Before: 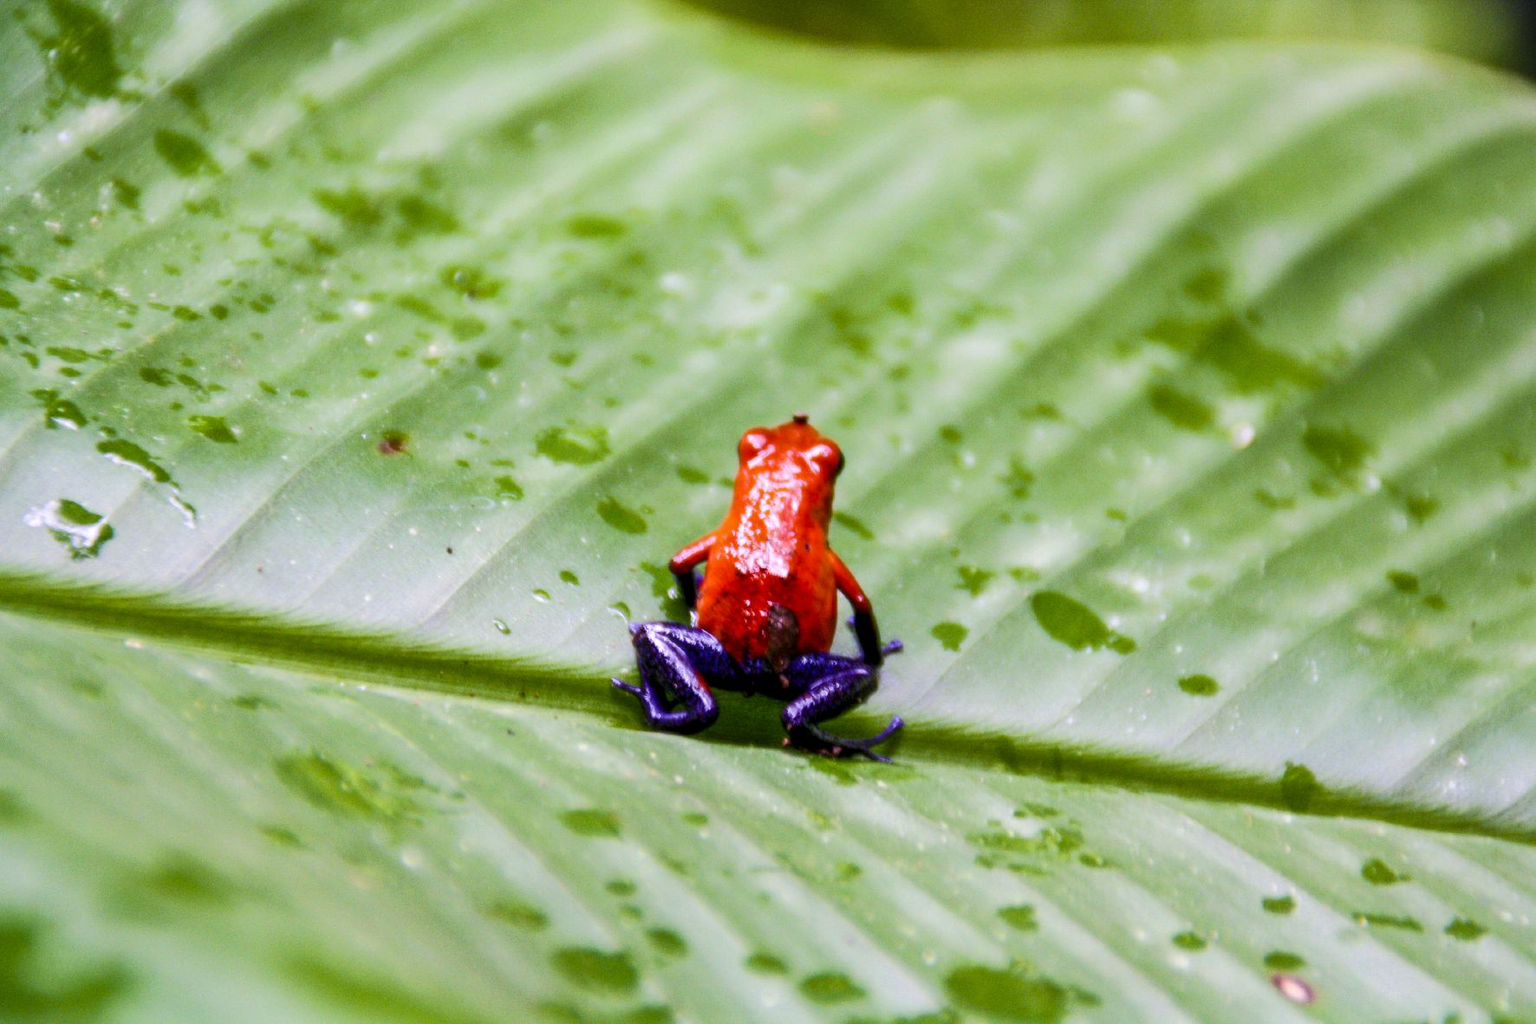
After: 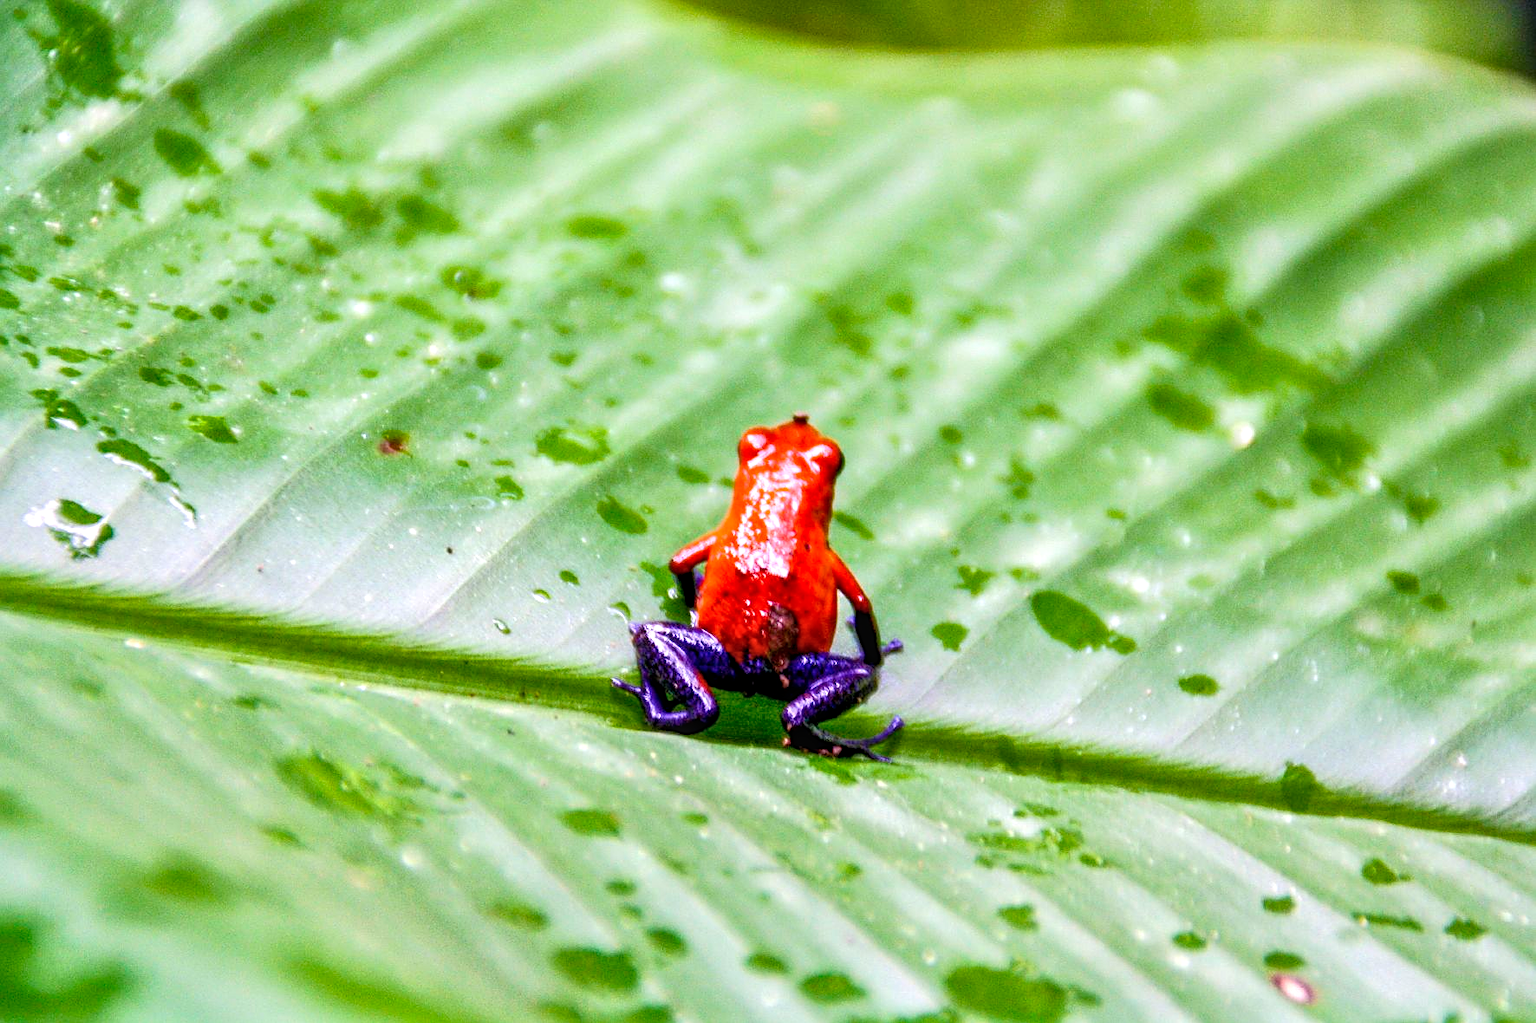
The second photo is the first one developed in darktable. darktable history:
exposure: exposure 0.296 EV, compensate highlight preservation false
sharpen: amount 0.491
tone equalizer: -8 EV 1.04 EV, -7 EV 1.03 EV, -6 EV 0.963 EV, -5 EV 1.01 EV, -4 EV 1 EV, -3 EV 0.75 EV, -2 EV 0.527 EV, -1 EV 0.24 EV
local contrast: on, module defaults
